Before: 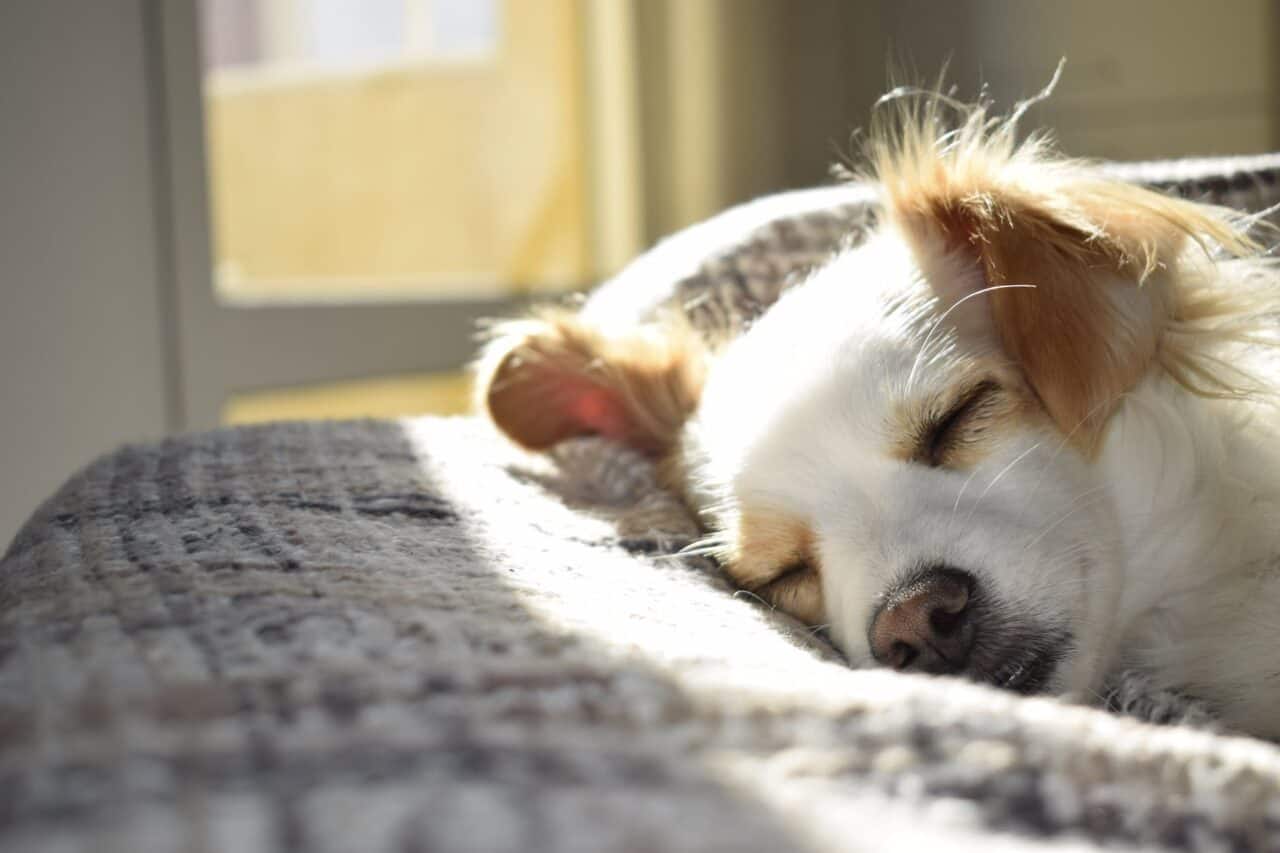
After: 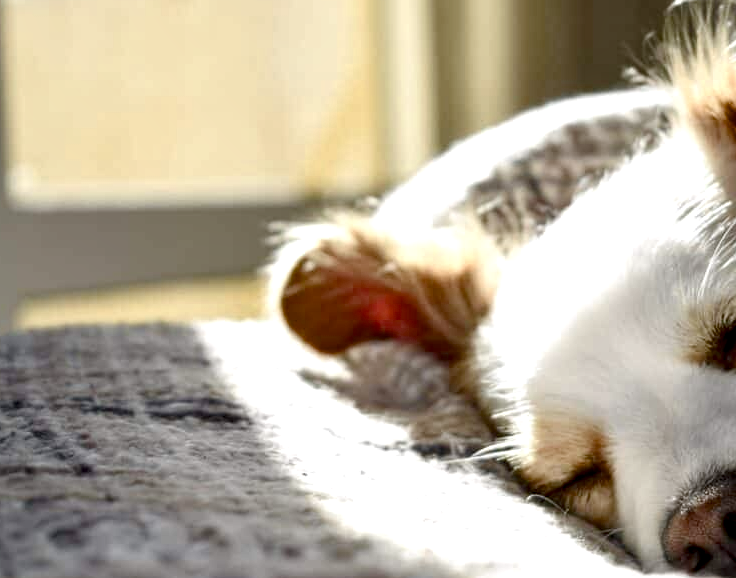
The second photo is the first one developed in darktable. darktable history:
crop: left 16.243%, top 11.318%, right 26.2%, bottom 20.837%
local contrast: detail 135%, midtone range 0.745
color balance rgb: perceptual saturation grading › global saturation 25.427%, perceptual saturation grading › highlights -50.036%, perceptual saturation grading › shadows 30.137%, saturation formula JzAzBz (2021)
